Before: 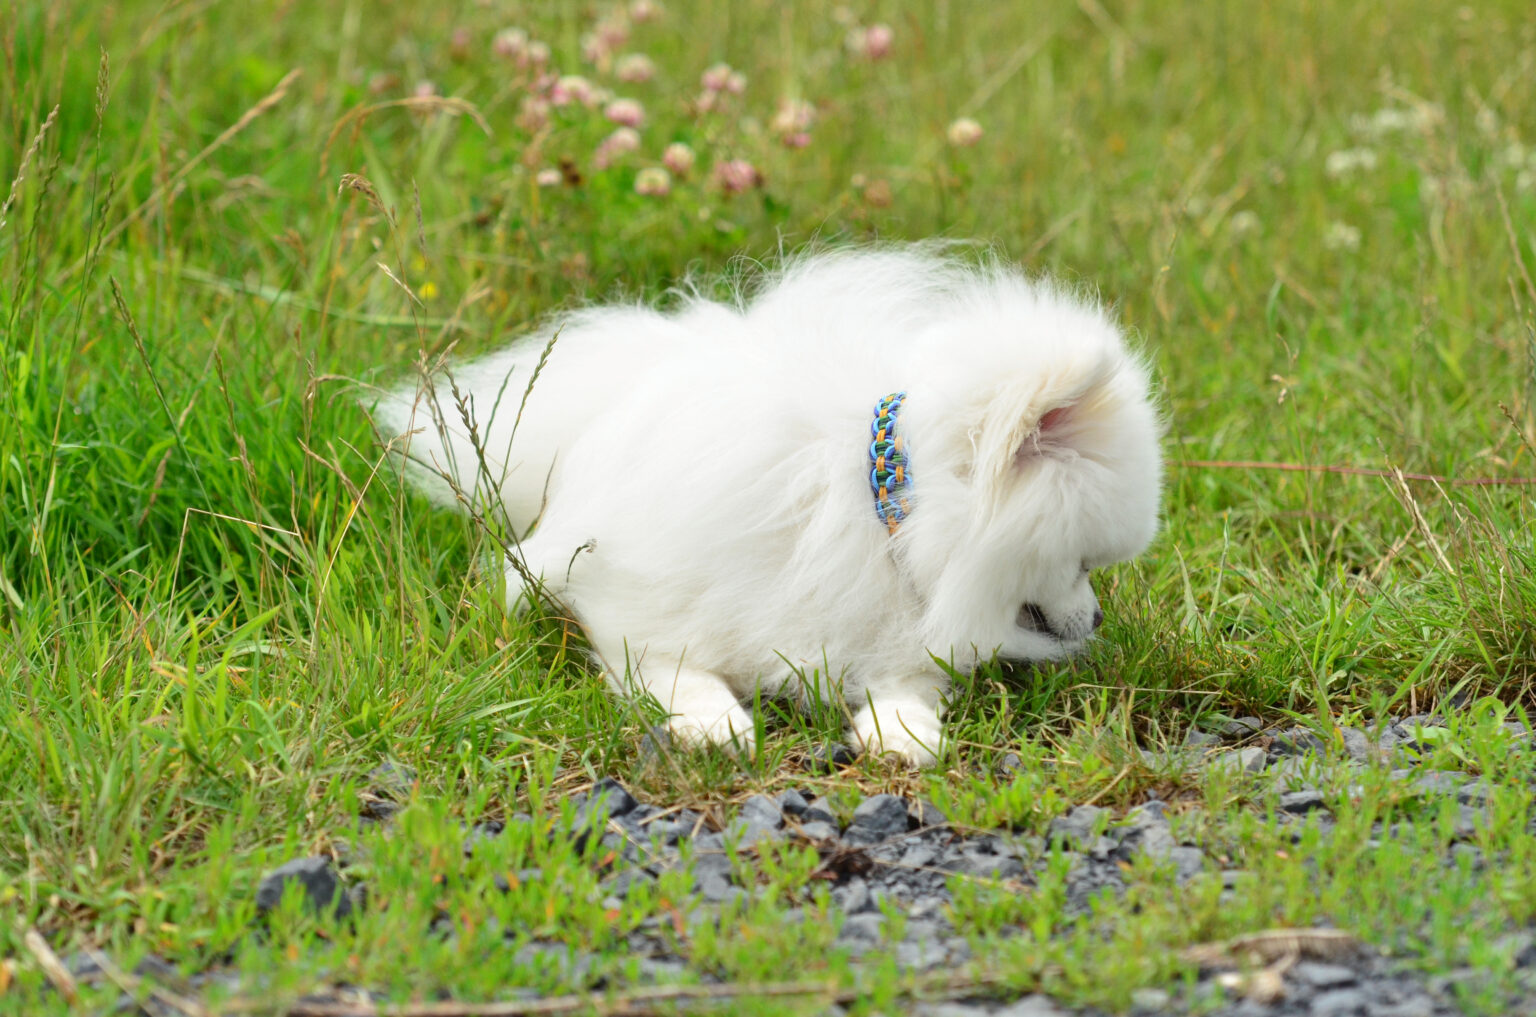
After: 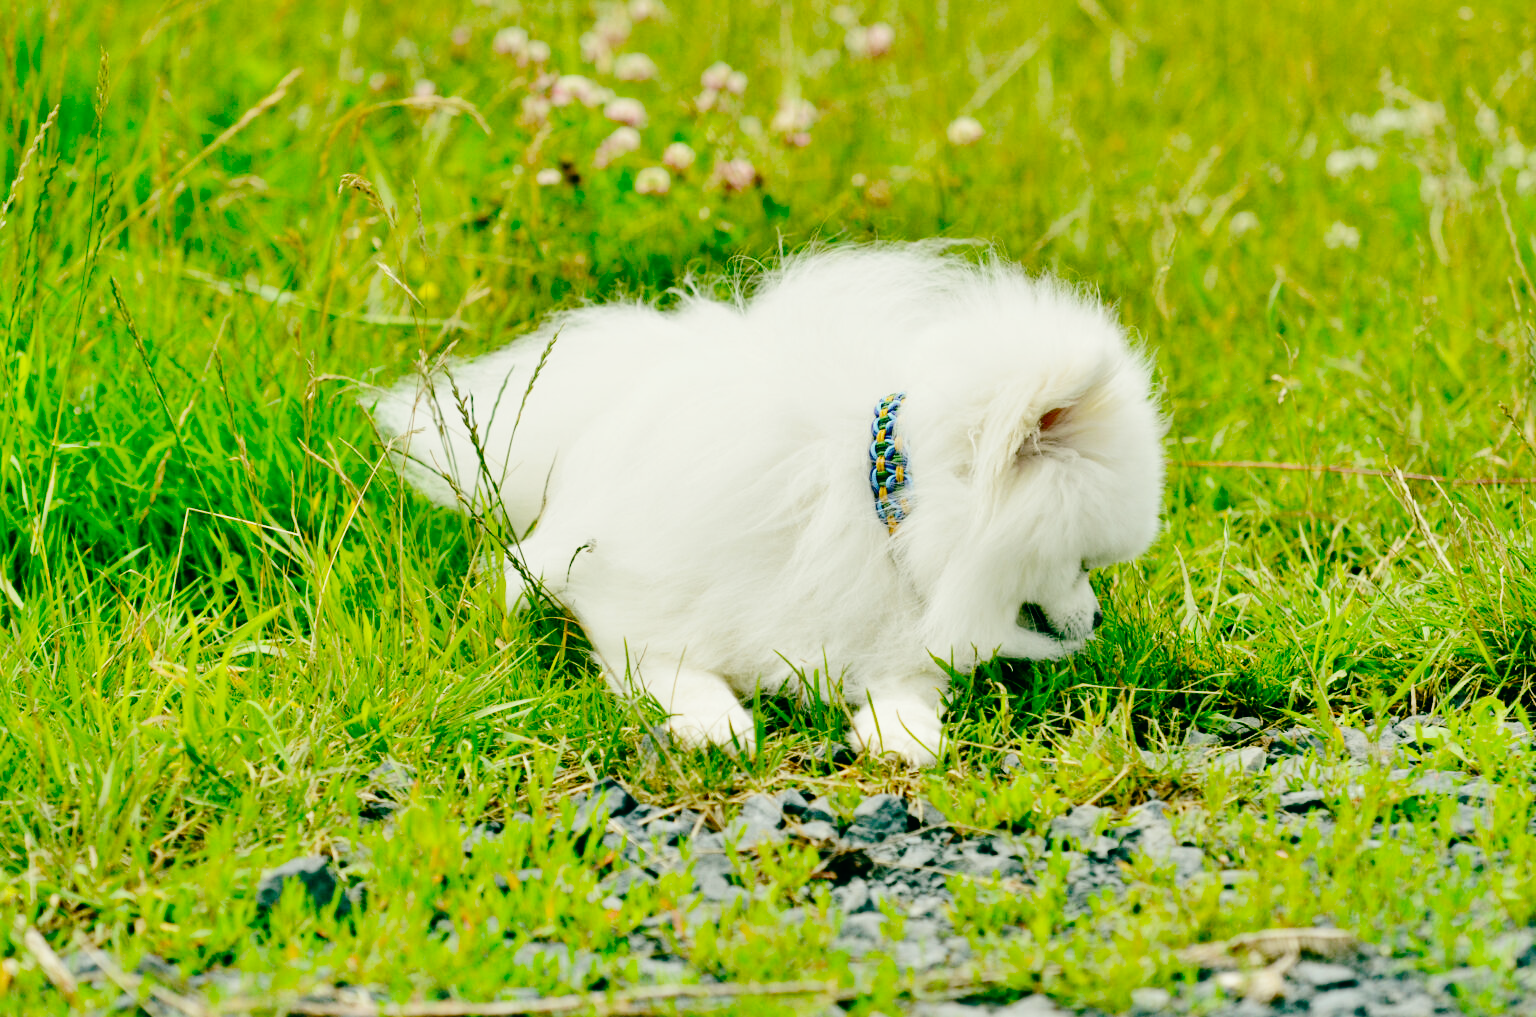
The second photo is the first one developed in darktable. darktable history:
color balance: lift [1.005, 0.99, 1.007, 1.01], gamma [1, 1.034, 1.032, 0.966], gain [0.873, 1.055, 1.067, 0.933]
shadows and highlights: low approximation 0.01, soften with gaussian
base curve: curves: ch0 [(0, 0) (0.036, 0.01) (0.123, 0.254) (0.258, 0.504) (0.507, 0.748) (1, 1)], preserve colors none
